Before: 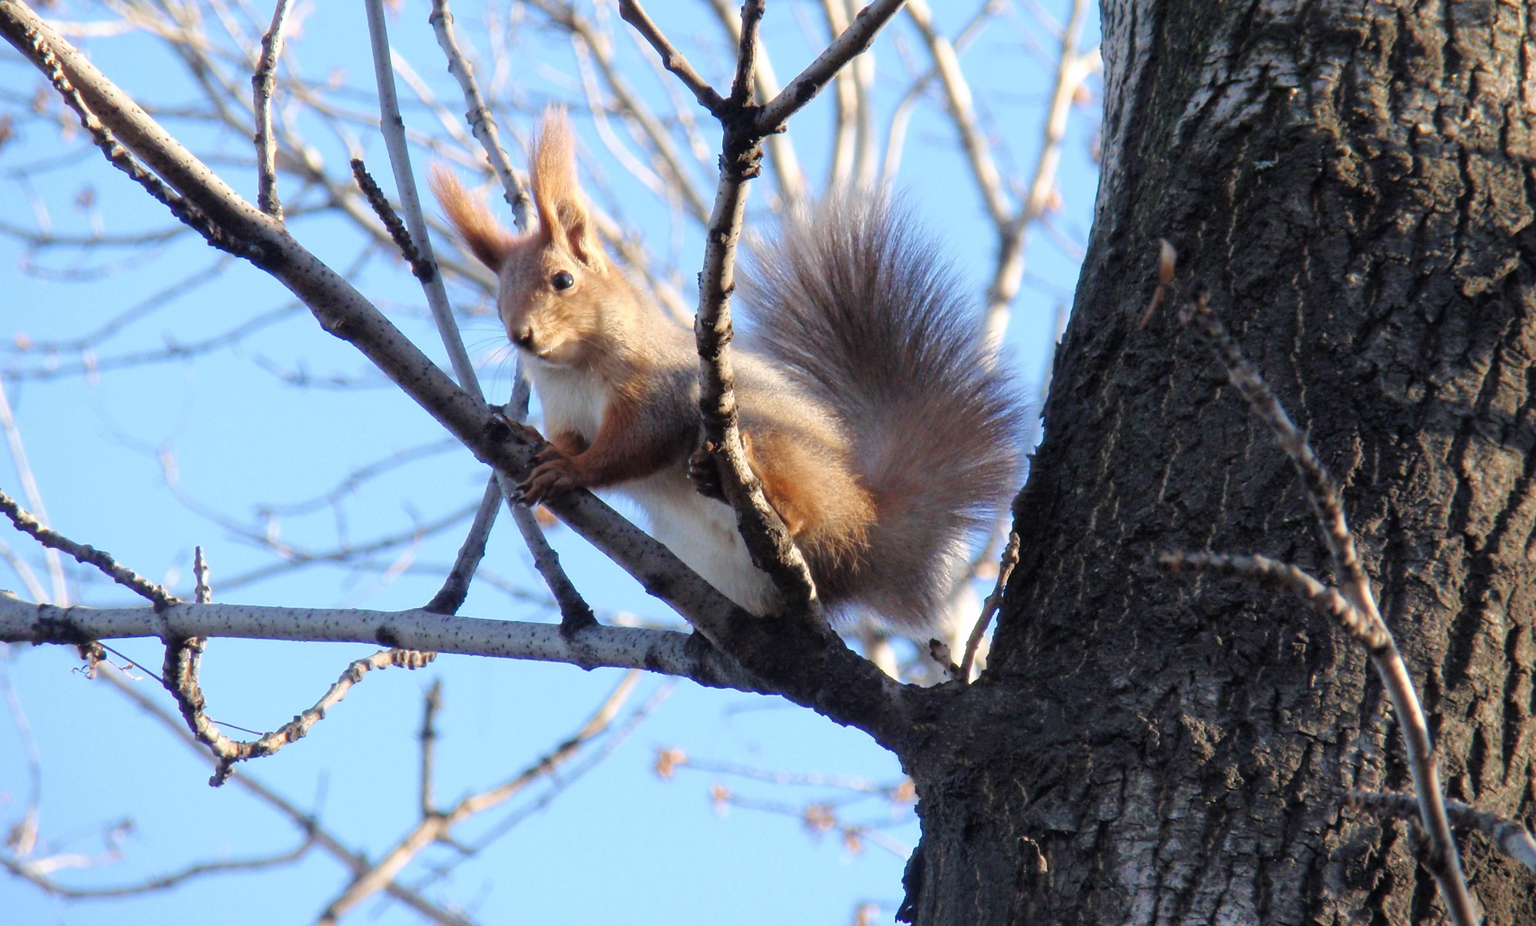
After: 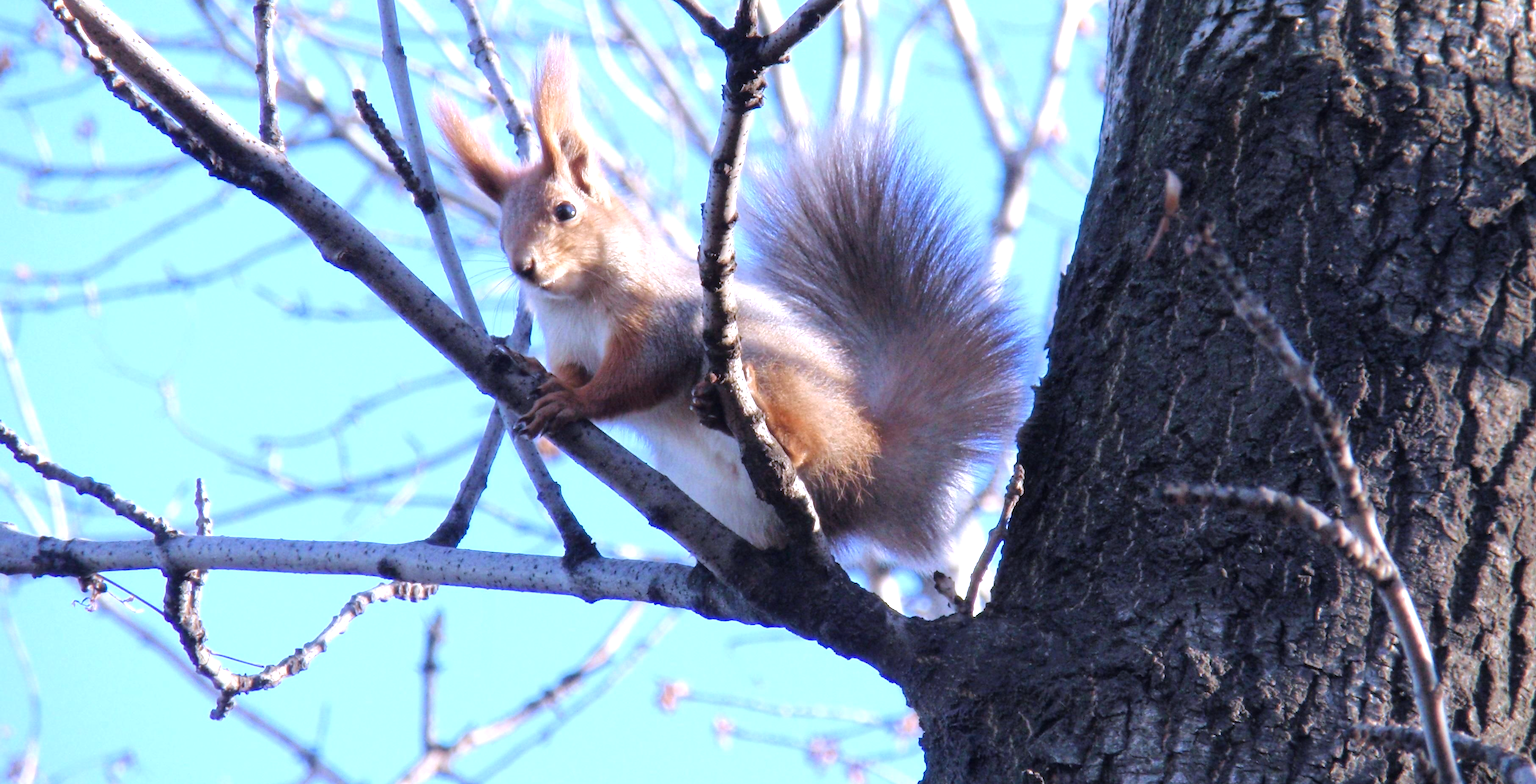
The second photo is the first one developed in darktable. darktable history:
exposure: exposure 0.493 EV, compensate highlight preservation false
color calibration: illuminant as shot in camera, x 0.379, y 0.396, temperature 4138.76 K
crop: top 7.625%, bottom 8.027%
